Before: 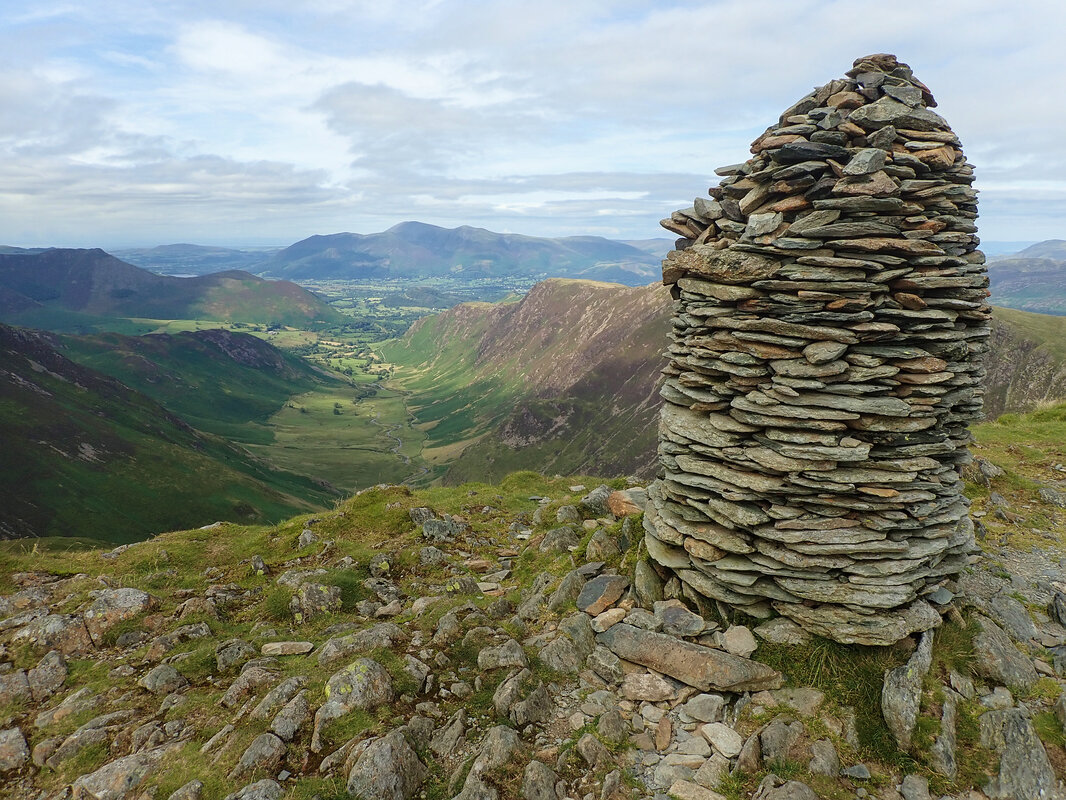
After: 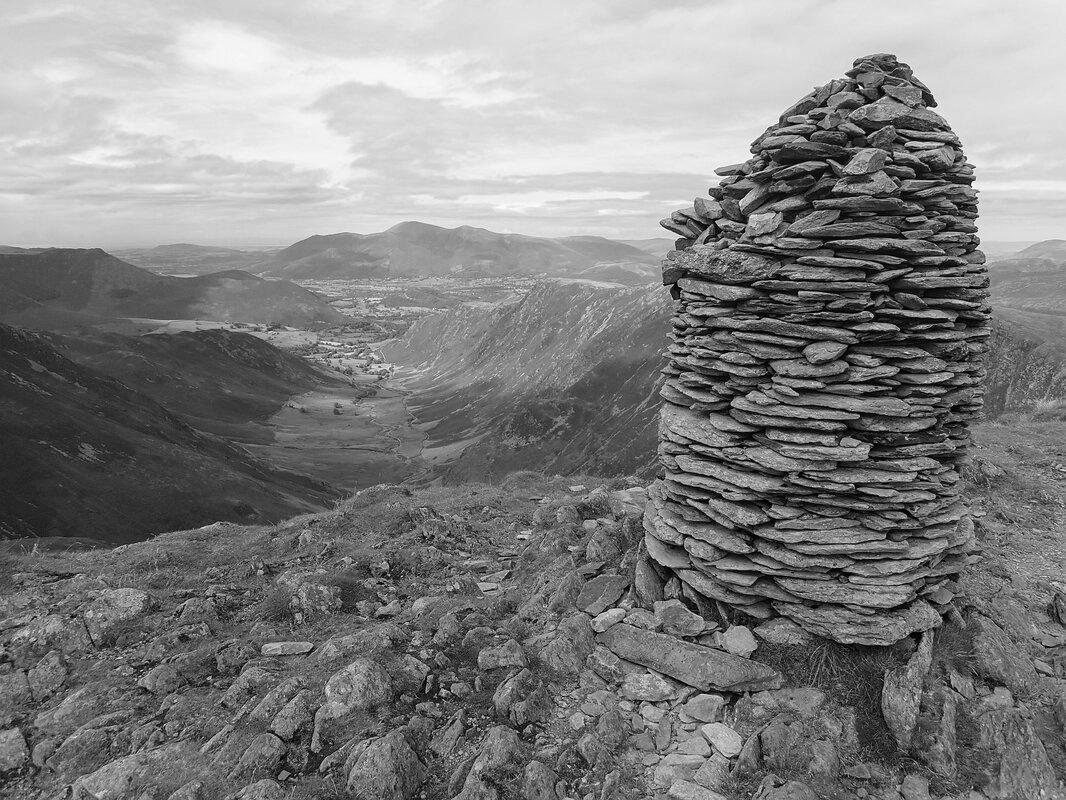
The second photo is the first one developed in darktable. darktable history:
white balance: red 1.08, blue 0.791
color zones: curves: ch1 [(0, -0.394) (0.143, -0.394) (0.286, -0.394) (0.429, -0.392) (0.571, -0.391) (0.714, -0.391) (0.857, -0.391) (1, -0.394)]
